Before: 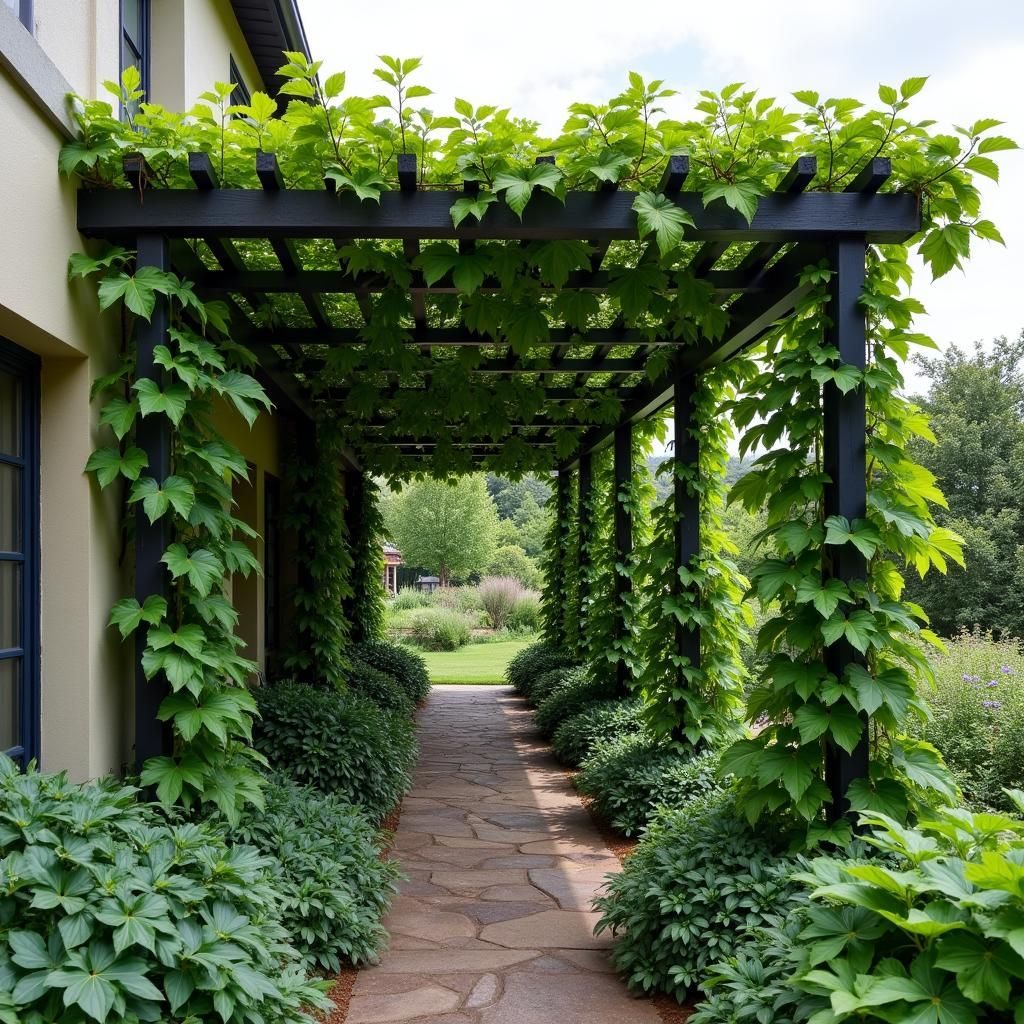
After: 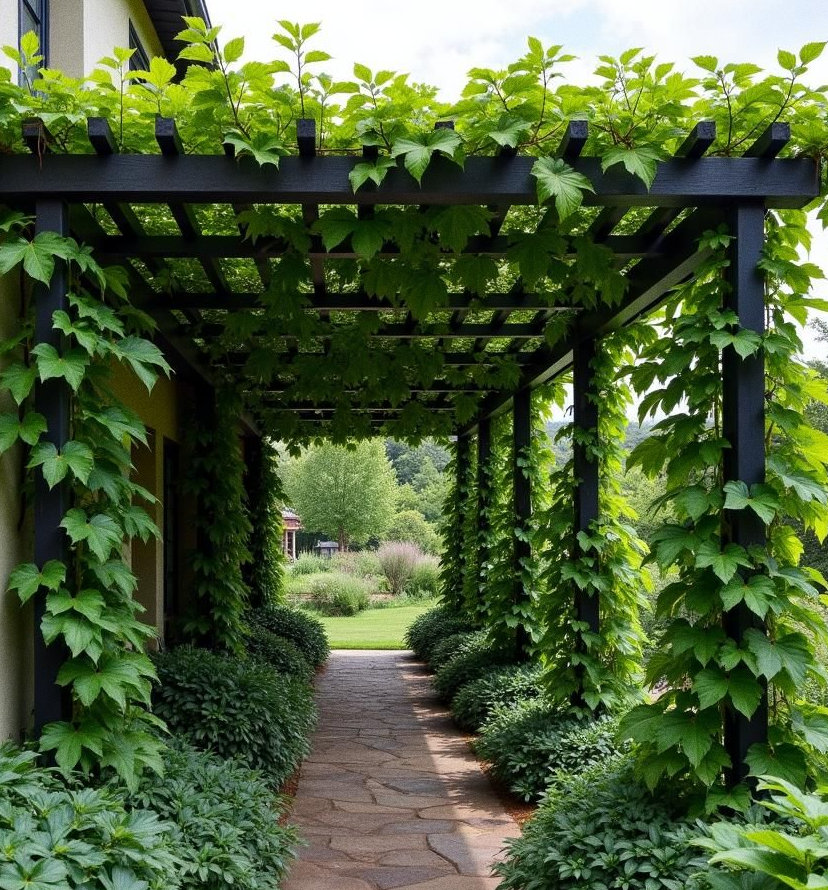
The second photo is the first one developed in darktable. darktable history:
grain: coarseness 0.09 ISO
crop: left 9.929%, top 3.475%, right 9.188%, bottom 9.529%
